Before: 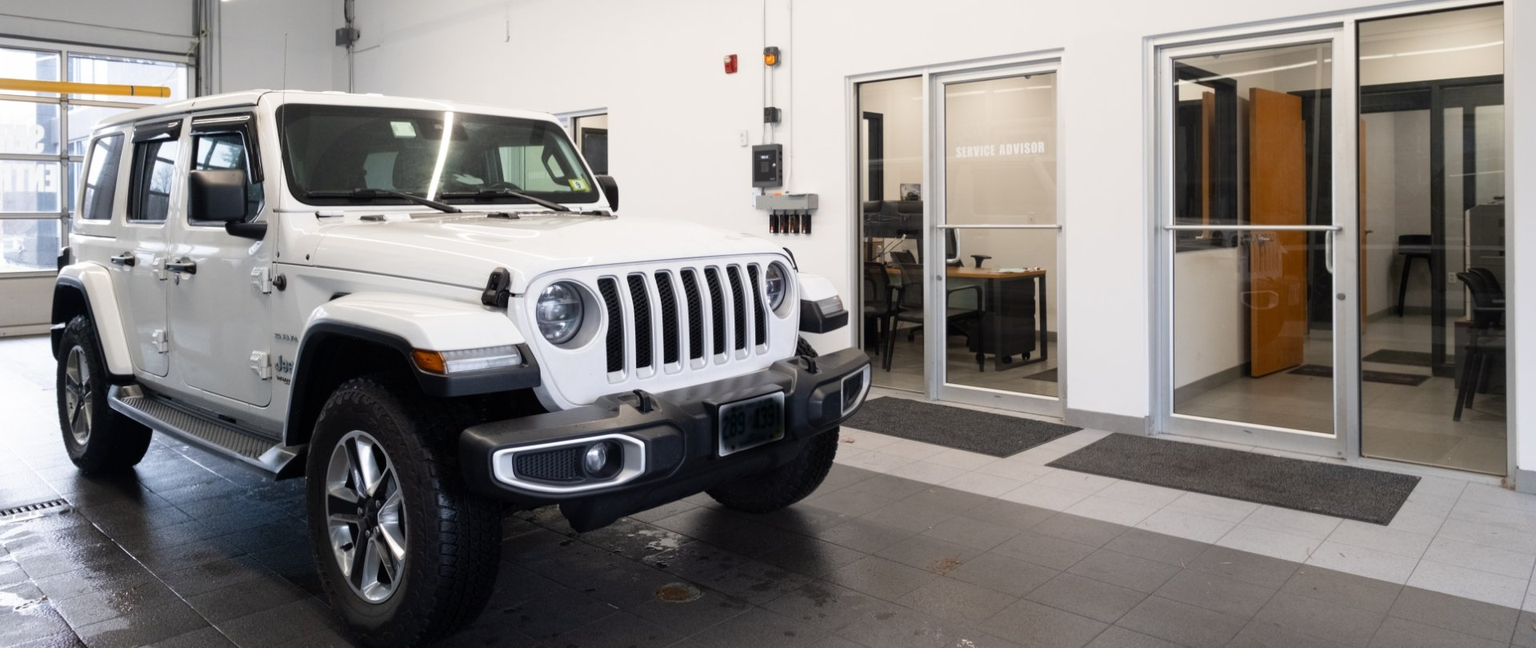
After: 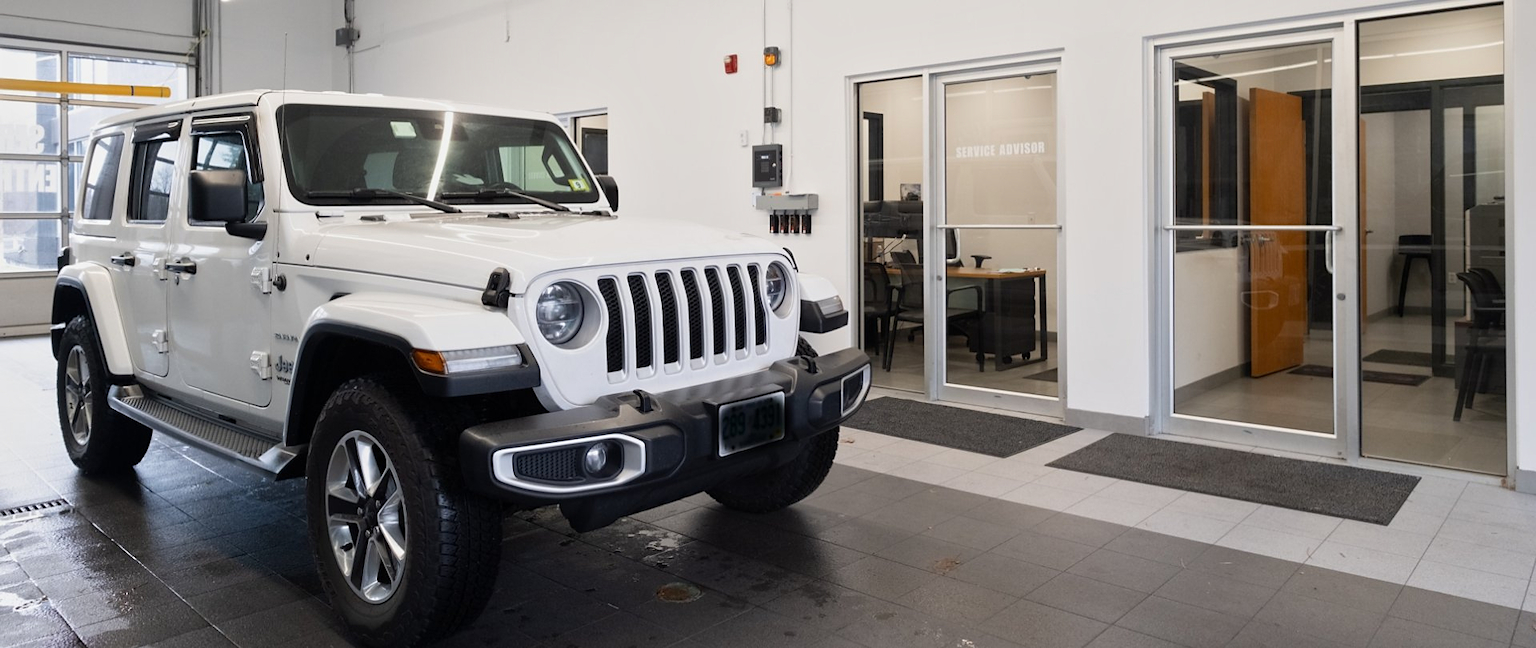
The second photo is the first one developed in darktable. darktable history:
sharpen: radius 1.458, amount 0.398, threshold 1.271
tone equalizer: -8 EV -0.002 EV, -7 EV 0.005 EV, -6 EV -0.009 EV, -5 EV 0.011 EV, -4 EV -0.012 EV, -3 EV 0.007 EV, -2 EV -0.062 EV, -1 EV -0.293 EV, +0 EV -0.582 EV, smoothing diameter 2%, edges refinement/feathering 20, mask exposure compensation -1.57 EV, filter diffusion 5
